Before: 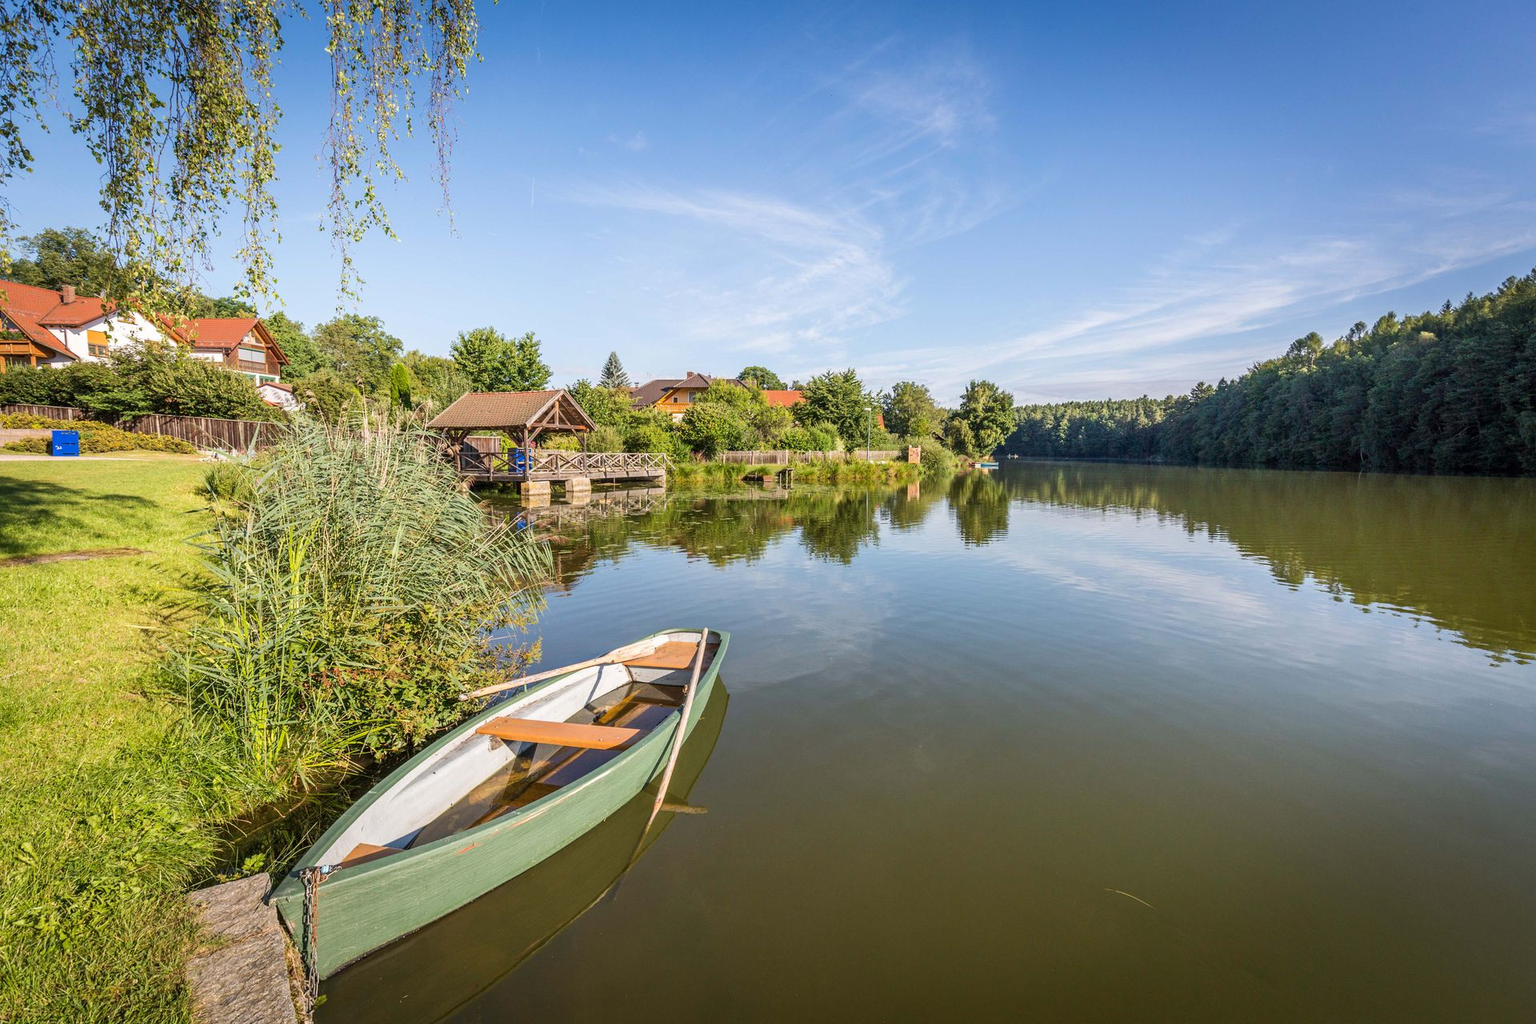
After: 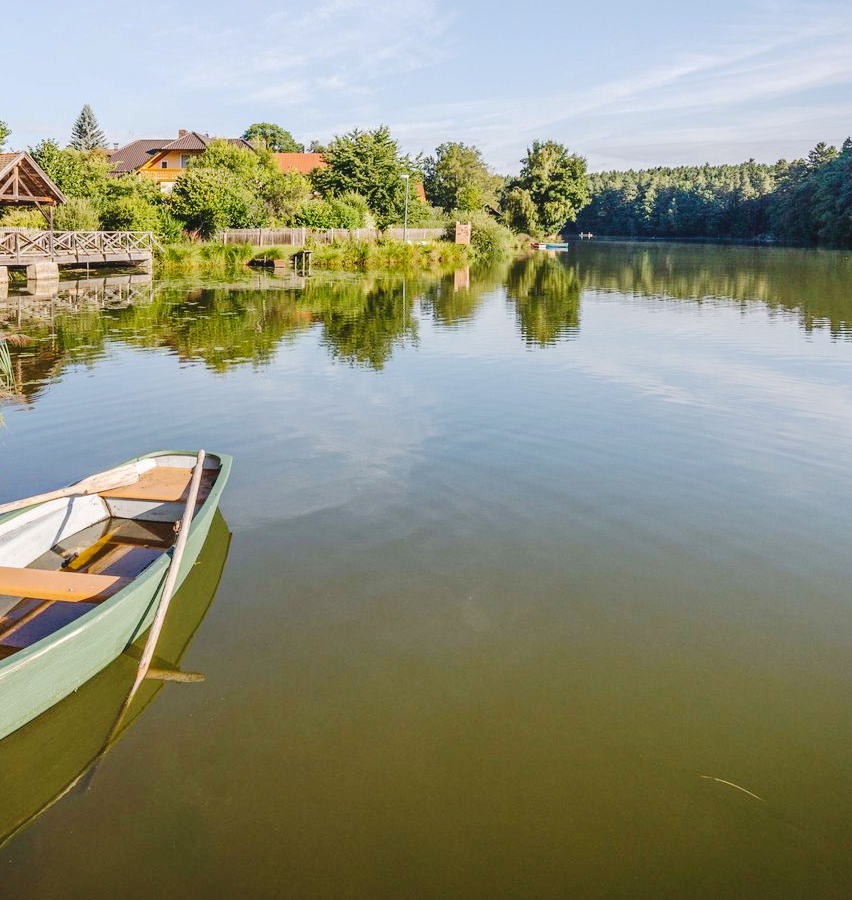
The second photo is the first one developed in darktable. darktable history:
tone curve: curves: ch0 [(0, 0) (0.003, 0.064) (0.011, 0.065) (0.025, 0.061) (0.044, 0.068) (0.069, 0.083) (0.1, 0.102) (0.136, 0.126) (0.177, 0.172) (0.224, 0.225) (0.277, 0.306) (0.335, 0.397) (0.399, 0.483) (0.468, 0.56) (0.543, 0.634) (0.623, 0.708) (0.709, 0.77) (0.801, 0.832) (0.898, 0.899) (1, 1)], preserve colors none
crop: left 35.432%, top 26.233%, right 20.145%, bottom 3.432%
